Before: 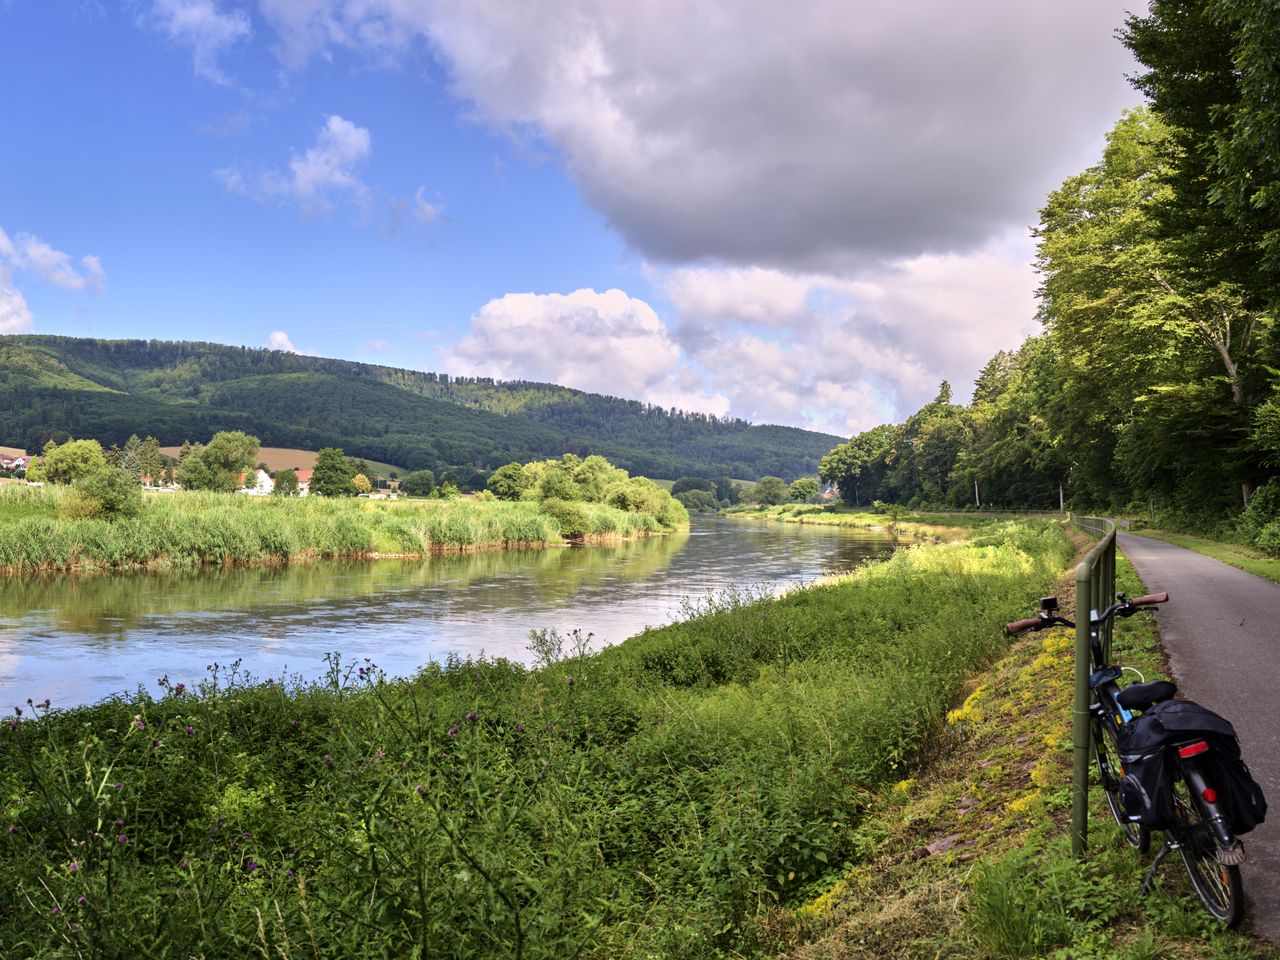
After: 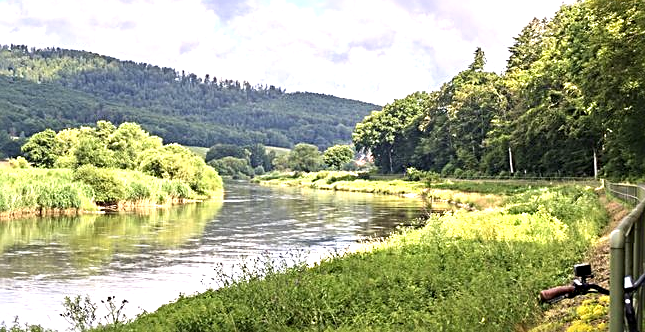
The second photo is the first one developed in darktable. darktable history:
sharpen: radius 2.843, amount 0.71
crop: left 36.455%, top 34.729%, right 13.079%, bottom 30.674%
exposure: black level correction 0, exposure 0.694 EV, compensate highlight preservation false
